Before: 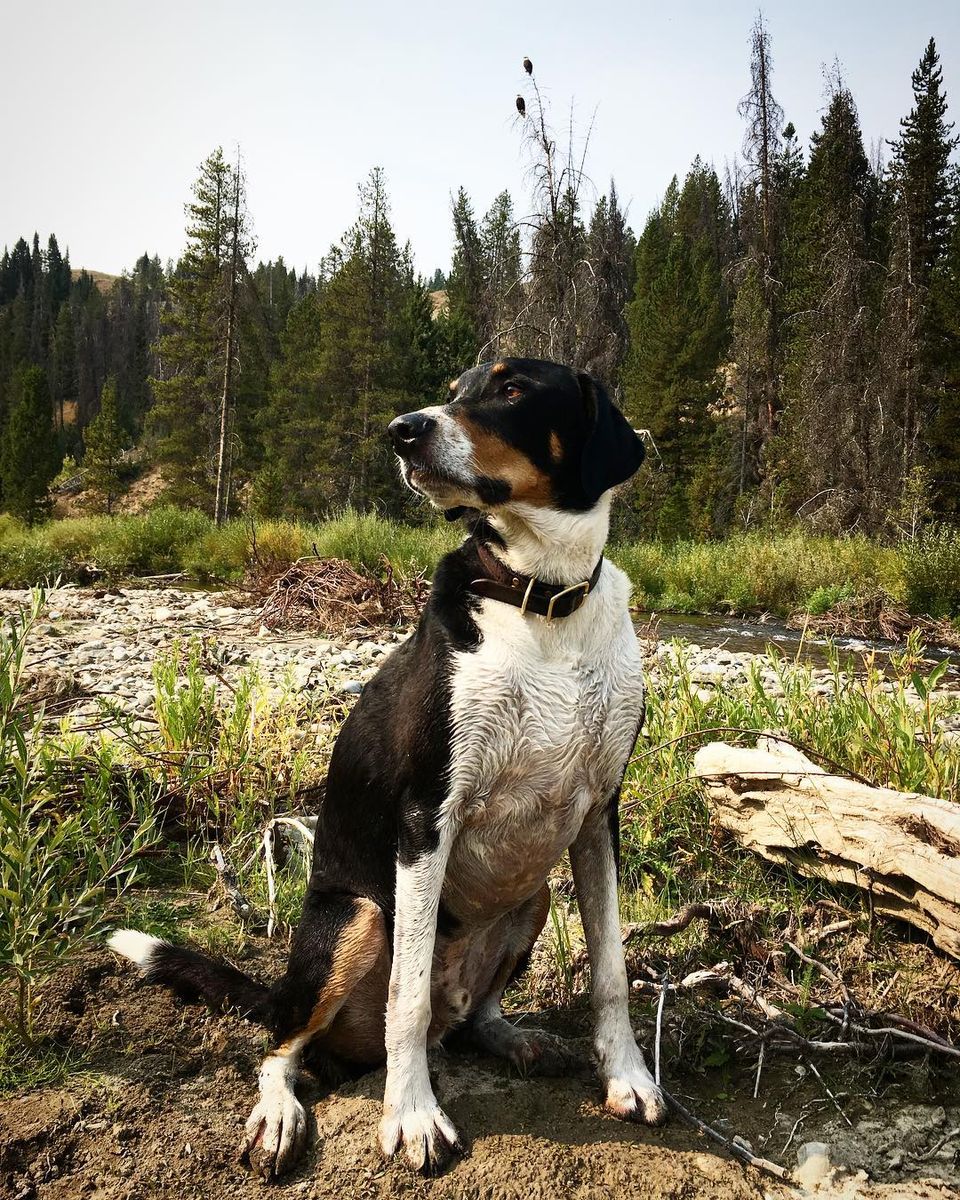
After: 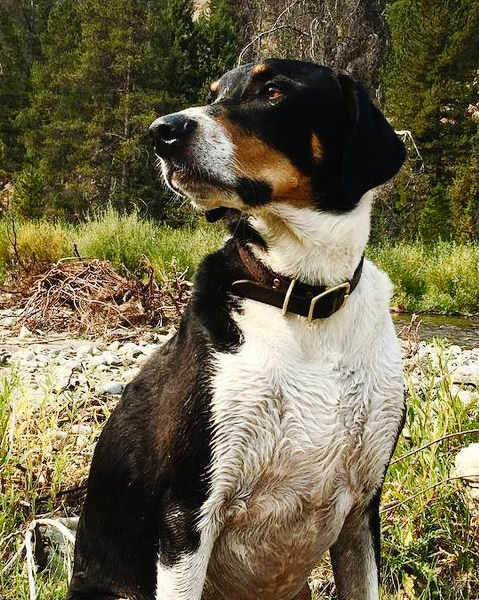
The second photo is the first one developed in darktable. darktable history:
tone curve: curves: ch0 [(0, 0) (0.003, 0.012) (0.011, 0.02) (0.025, 0.032) (0.044, 0.046) (0.069, 0.06) (0.1, 0.09) (0.136, 0.133) (0.177, 0.182) (0.224, 0.247) (0.277, 0.316) (0.335, 0.396) (0.399, 0.48) (0.468, 0.568) (0.543, 0.646) (0.623, 0.717) (0.709, 0.777) (0.801, 0.846) (0.898, 0.912) (1, 1)], preserve colors none
crop: left 25%, top 25%, right 25%, bottom 25%
